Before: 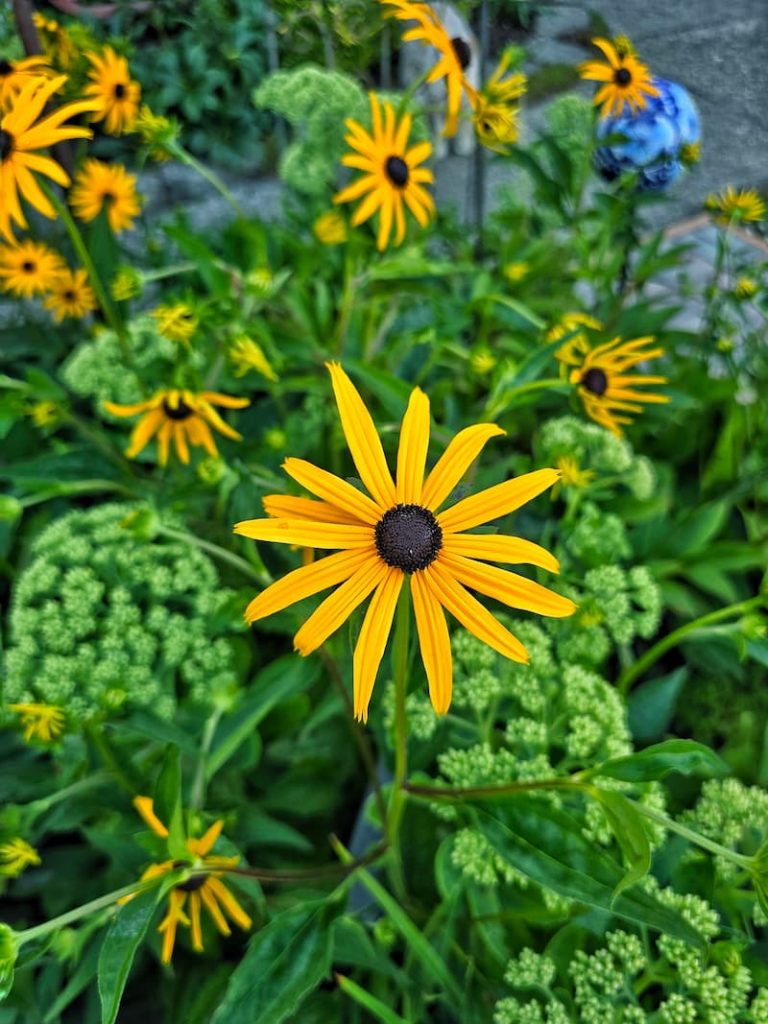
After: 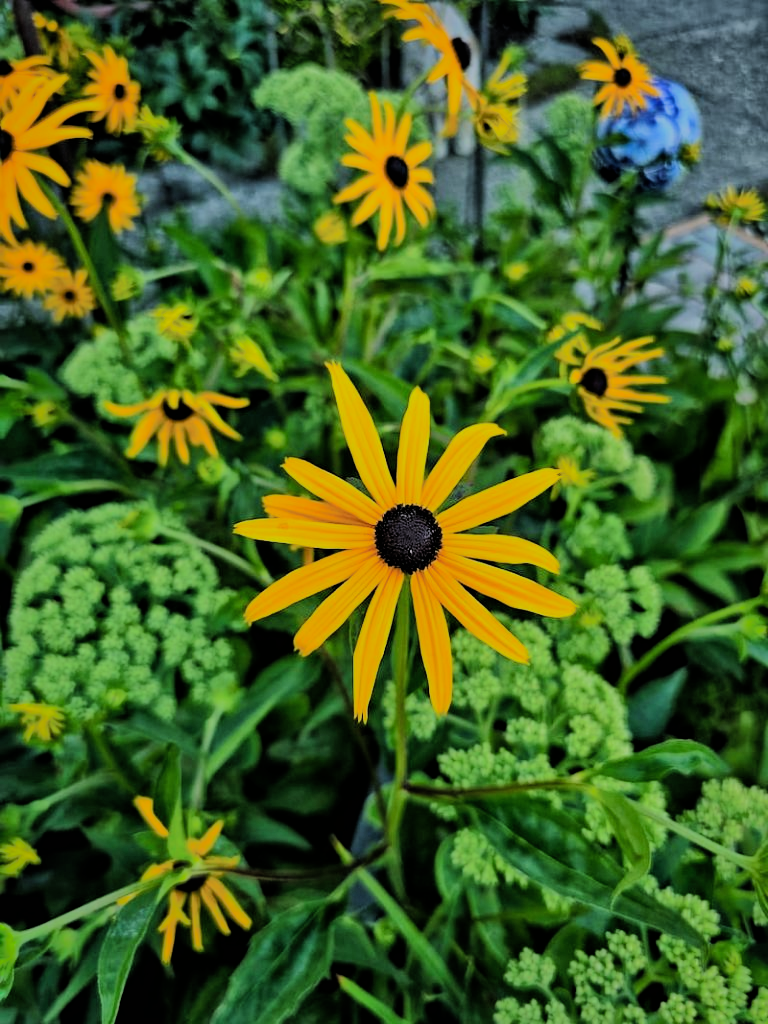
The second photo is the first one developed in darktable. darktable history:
shadows and highlights: shadows 25, highlights -70
filmic rgb: black relative exposure -5 EV, hardness 2.88, contrast 1.5
